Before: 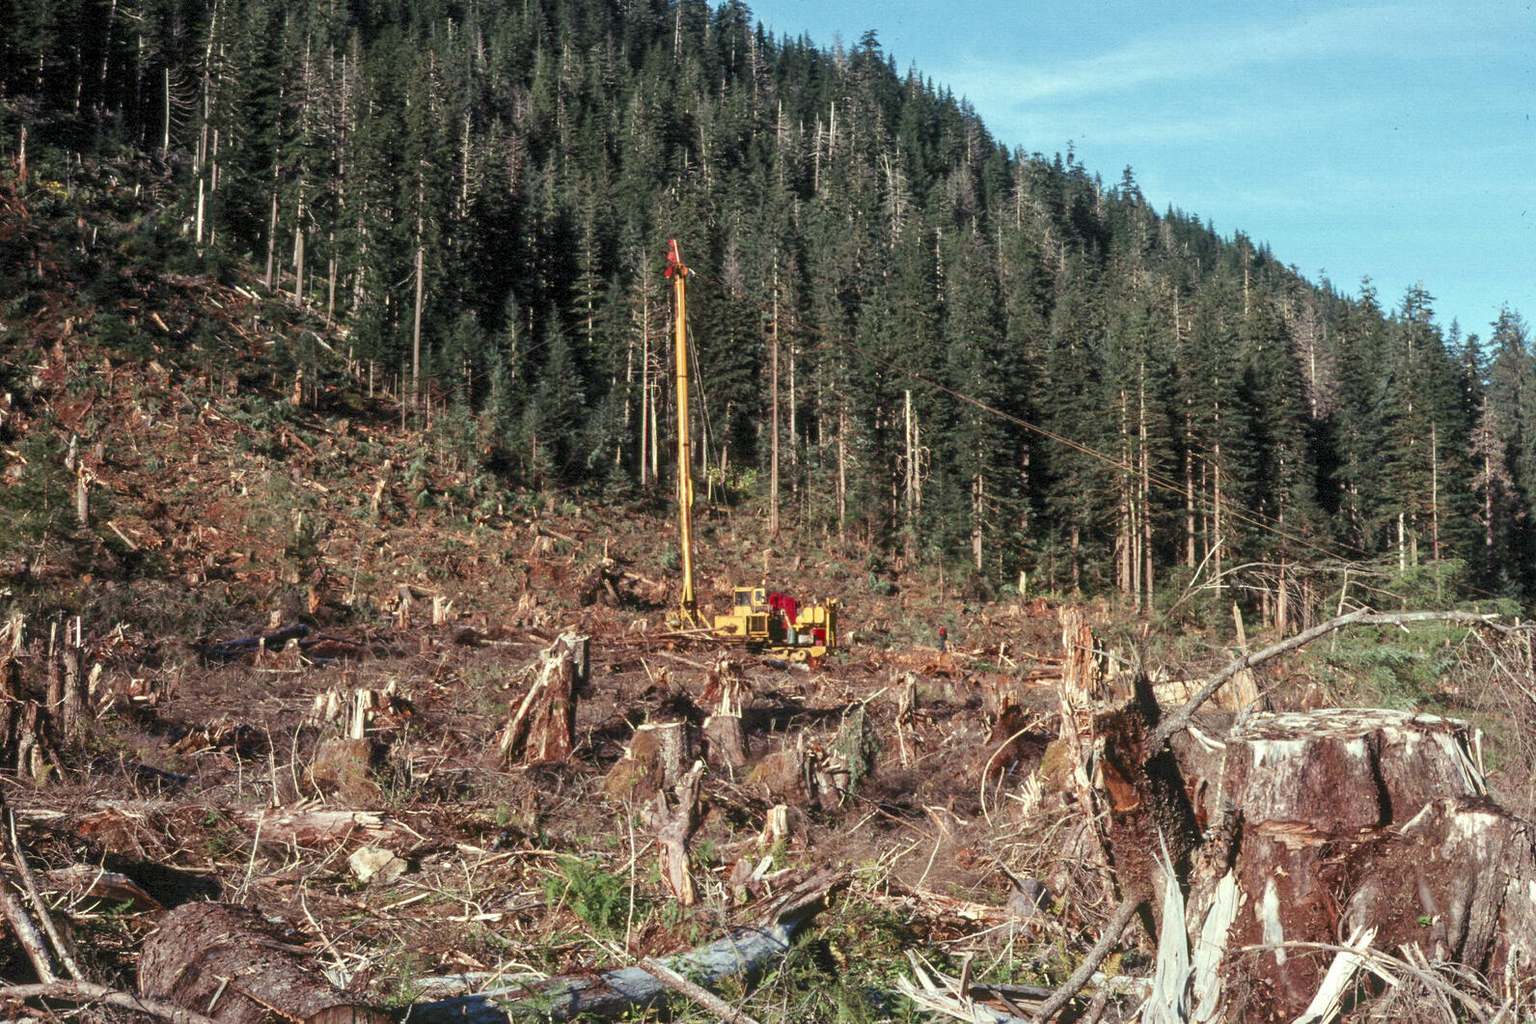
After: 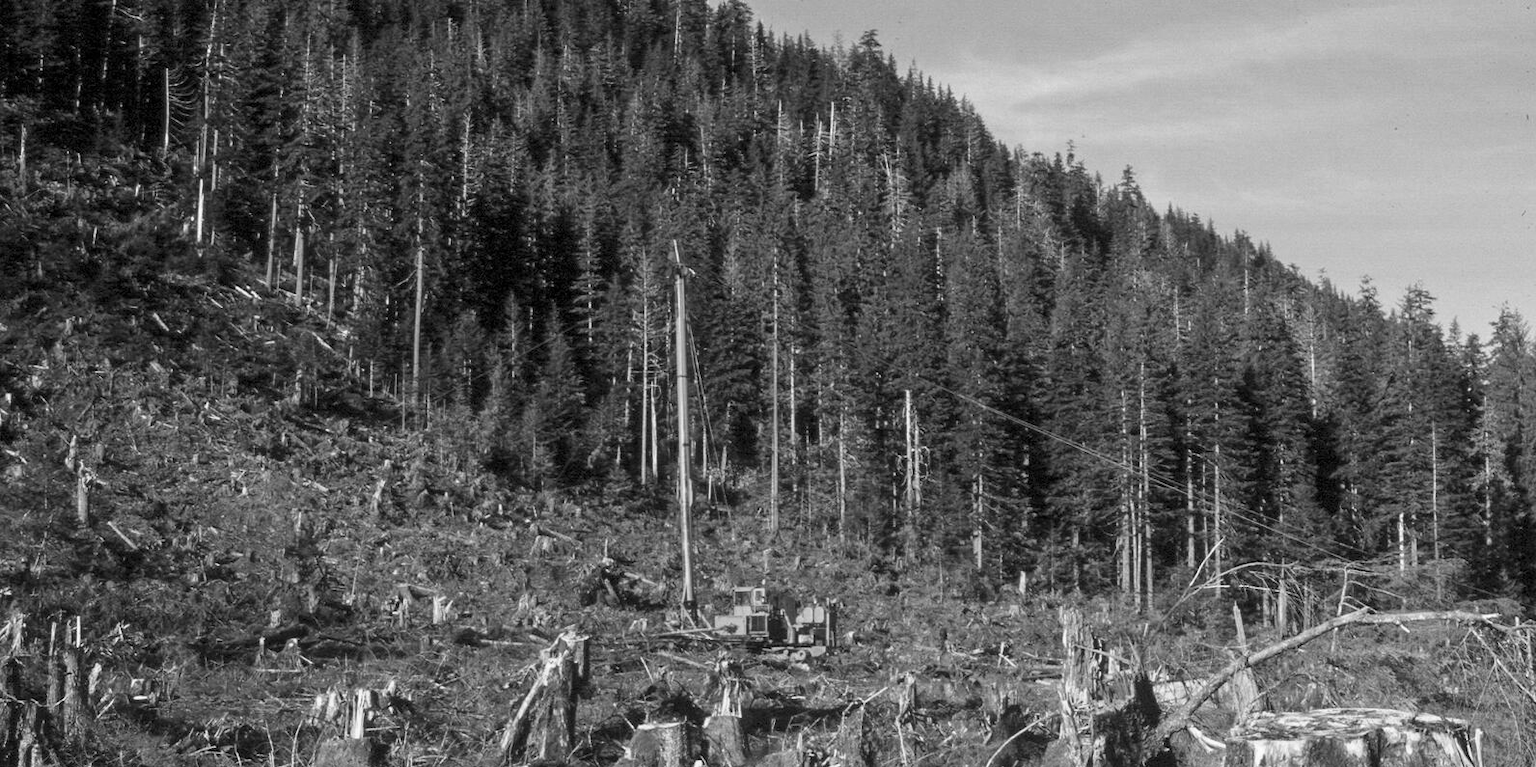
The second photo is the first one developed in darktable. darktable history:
crop: bottom 24.967%
monochrome: on, module defaults
color zones: curves: ch0 [(0, 0.425) (0.143, 0.422) (0.286, 0.42) (0.429, 0.419) (0.571, 0.419) (0.714, 0.42) (0.857, 0.422) (1, 0.425)]; ch1 [(0, 0.666) (0.143, 0.669) (0.286, 0.671) (0.429, 0.67) (0.571, 0.67) (0.714, 0.67) (0.857, 0.67) (1, 0.666)]
